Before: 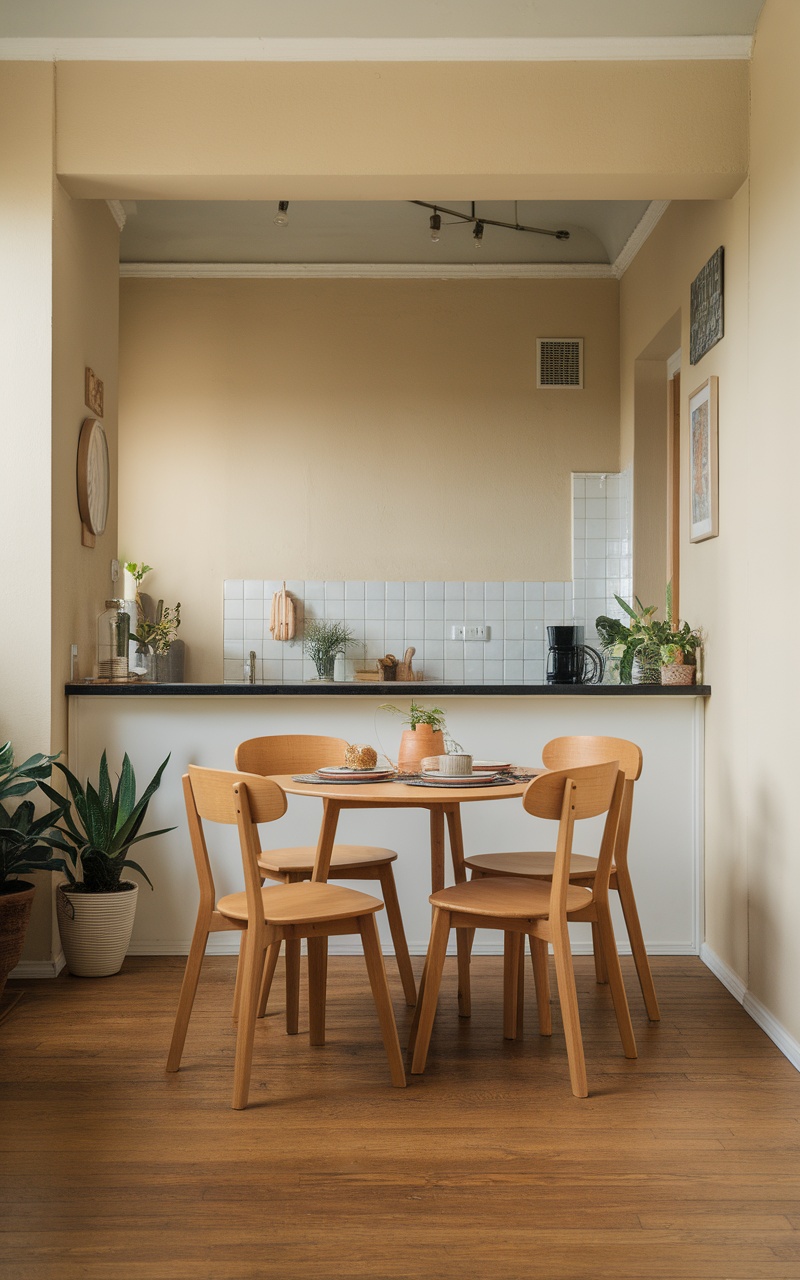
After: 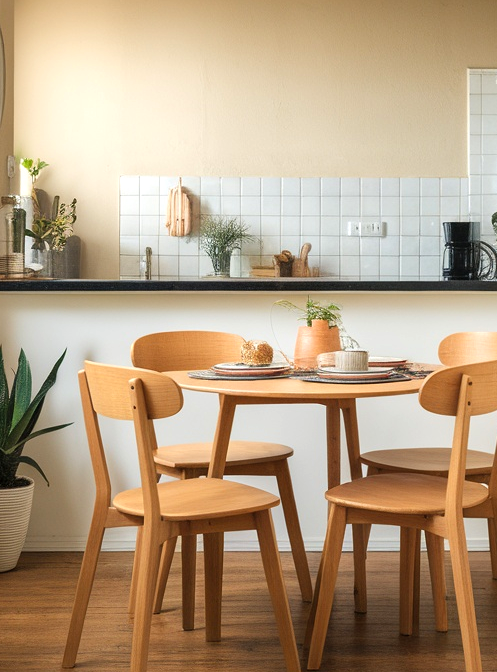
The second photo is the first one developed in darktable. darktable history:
levels: black 0.062%, levels [0, 0.43, 0.859]
crop: left 13.085%, top 31.57%, right 24.67%, bottom 15.914%
